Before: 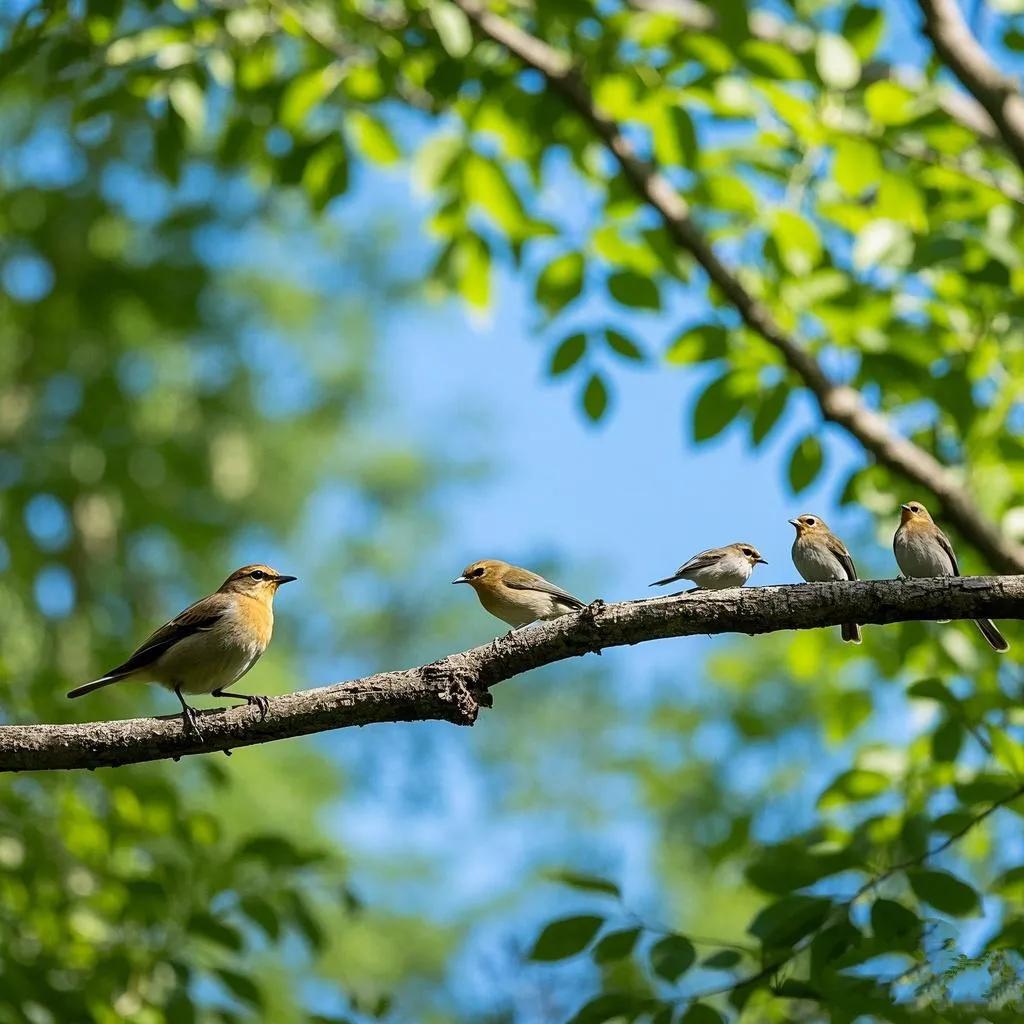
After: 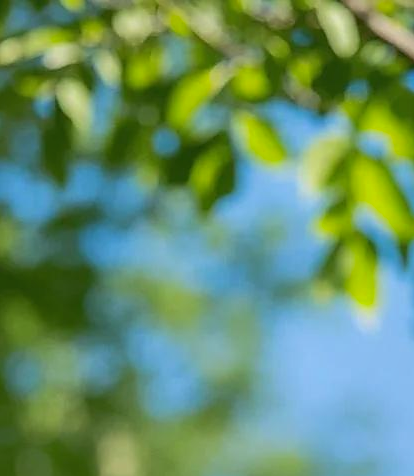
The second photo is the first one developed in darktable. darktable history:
sharpen: radius 1.898, amount 0.414, threshold 1.533
shadows and highlights: on, module defaults
crop and rotate: left 11.083%, top 0.053%, right 48.469%, bottom 53.376%
